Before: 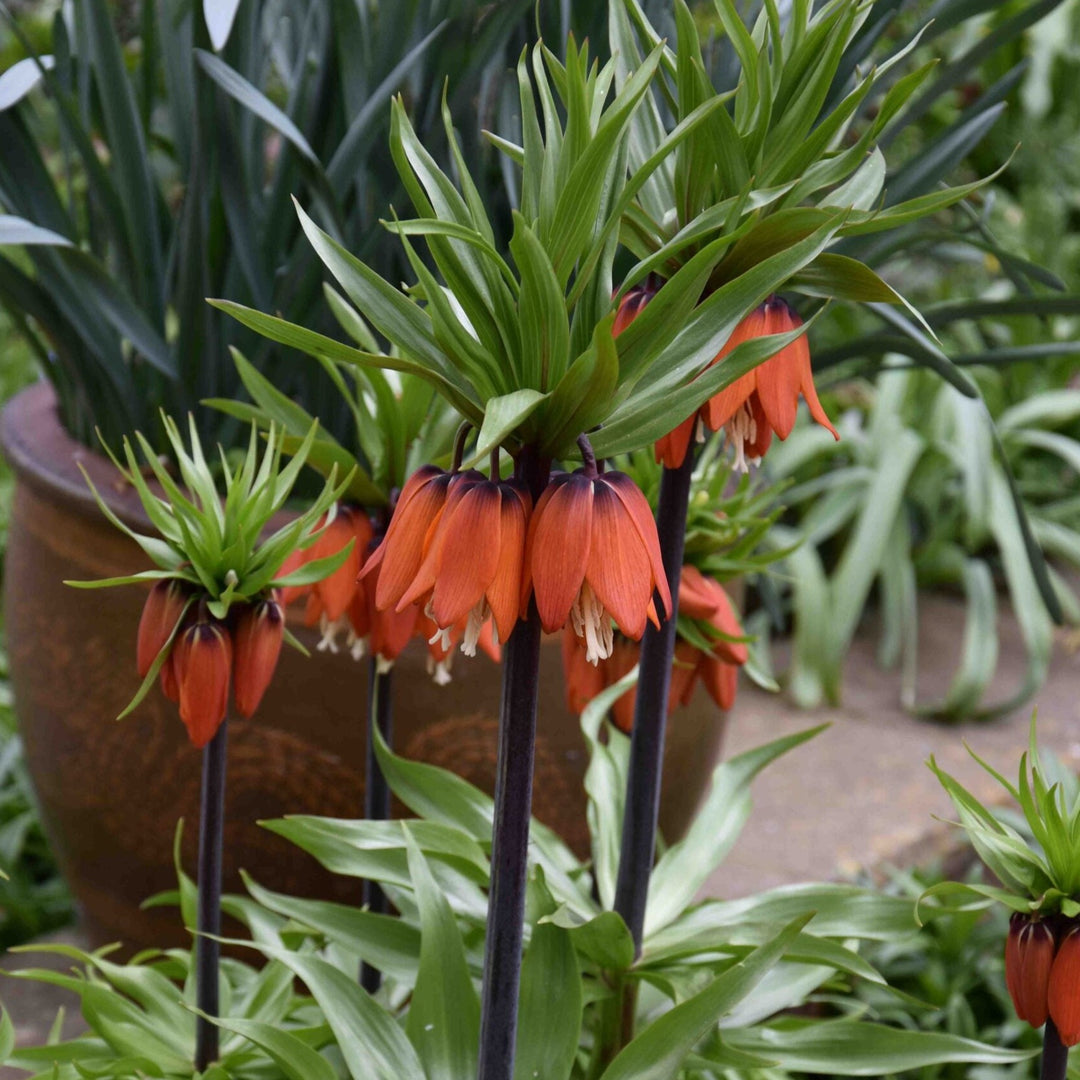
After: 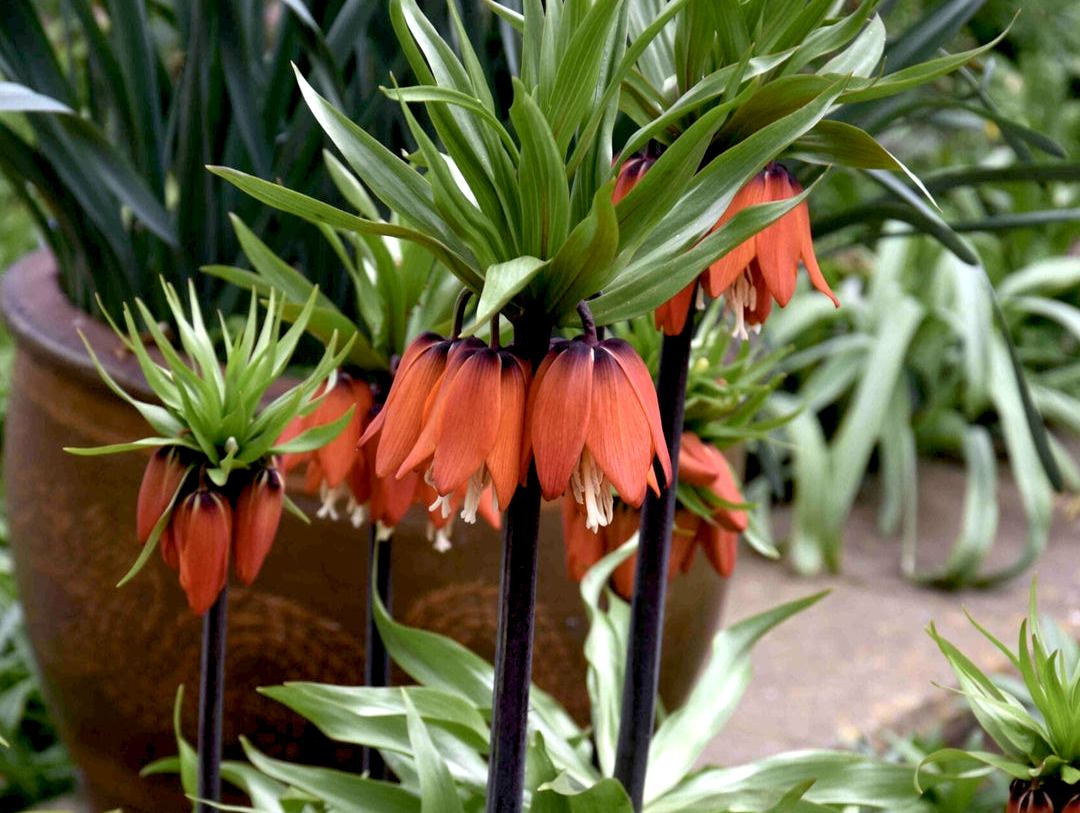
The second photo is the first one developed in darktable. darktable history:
crop and rotate: top 12.392%, bottom 12.314%
color balance rgb: global offset › luminance -1.019%, linear chroma grading › shadows -6.414%, linear chroma grading › highlights -7.039%, linear chroma grading › global chroma -10.454%, linear chroma grading › mid-tones -8.385%, perceptual saturation grading › global saturation 0.695%, perceptual brilliance grading › global brilliance 17.333%, global vibrance 20%
